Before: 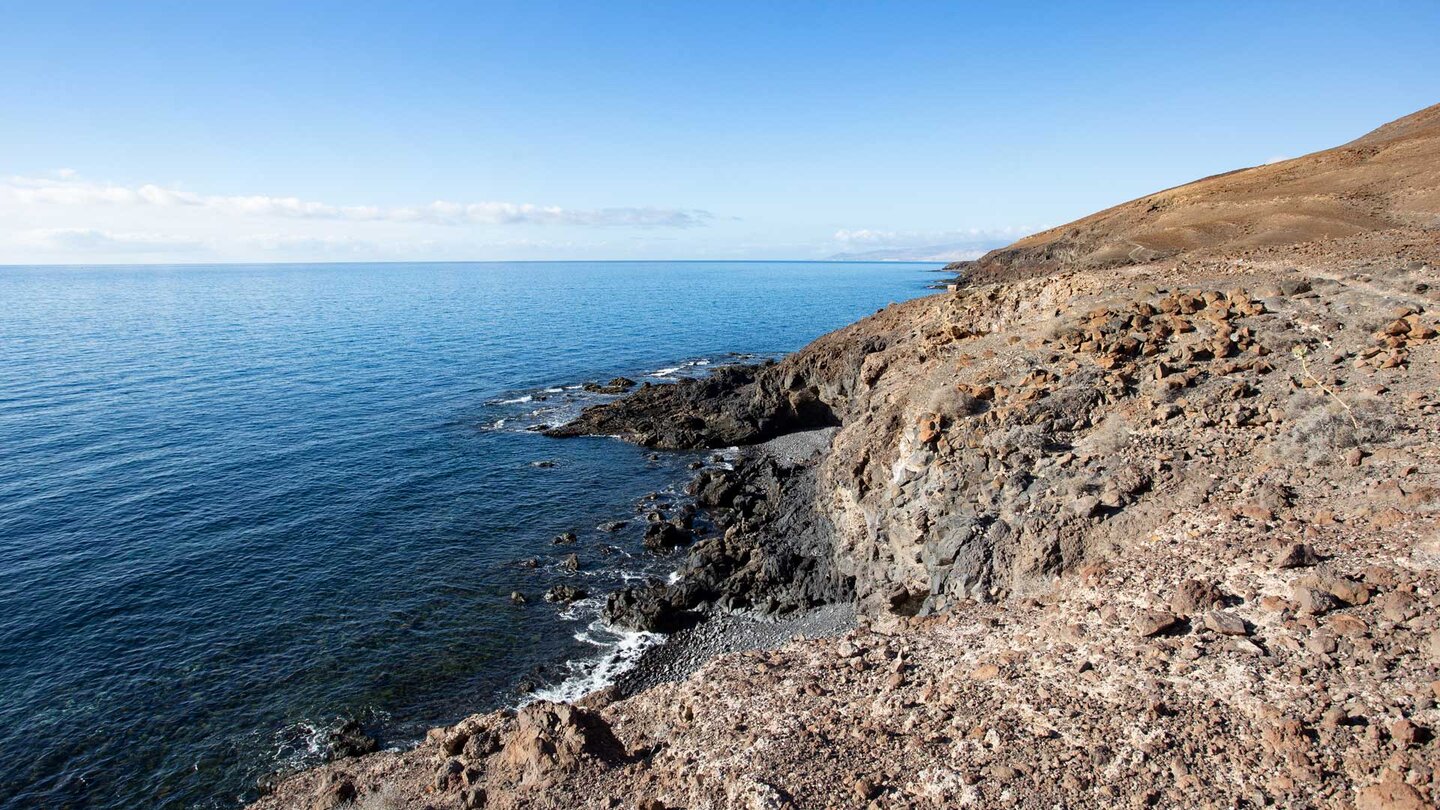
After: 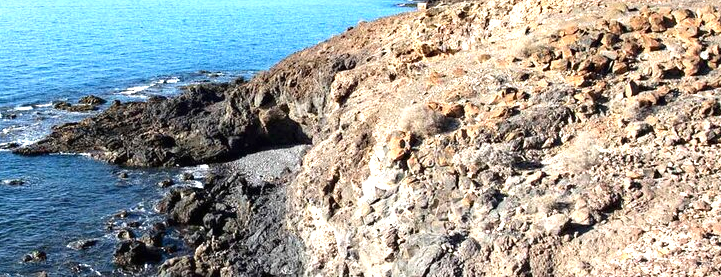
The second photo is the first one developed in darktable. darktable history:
crop: left 36.855%, top 34.911%, right 13.032%, bottom 30.793%
exposure: black level correction 0, exposure 1 EV, compensate highlight preservation false
